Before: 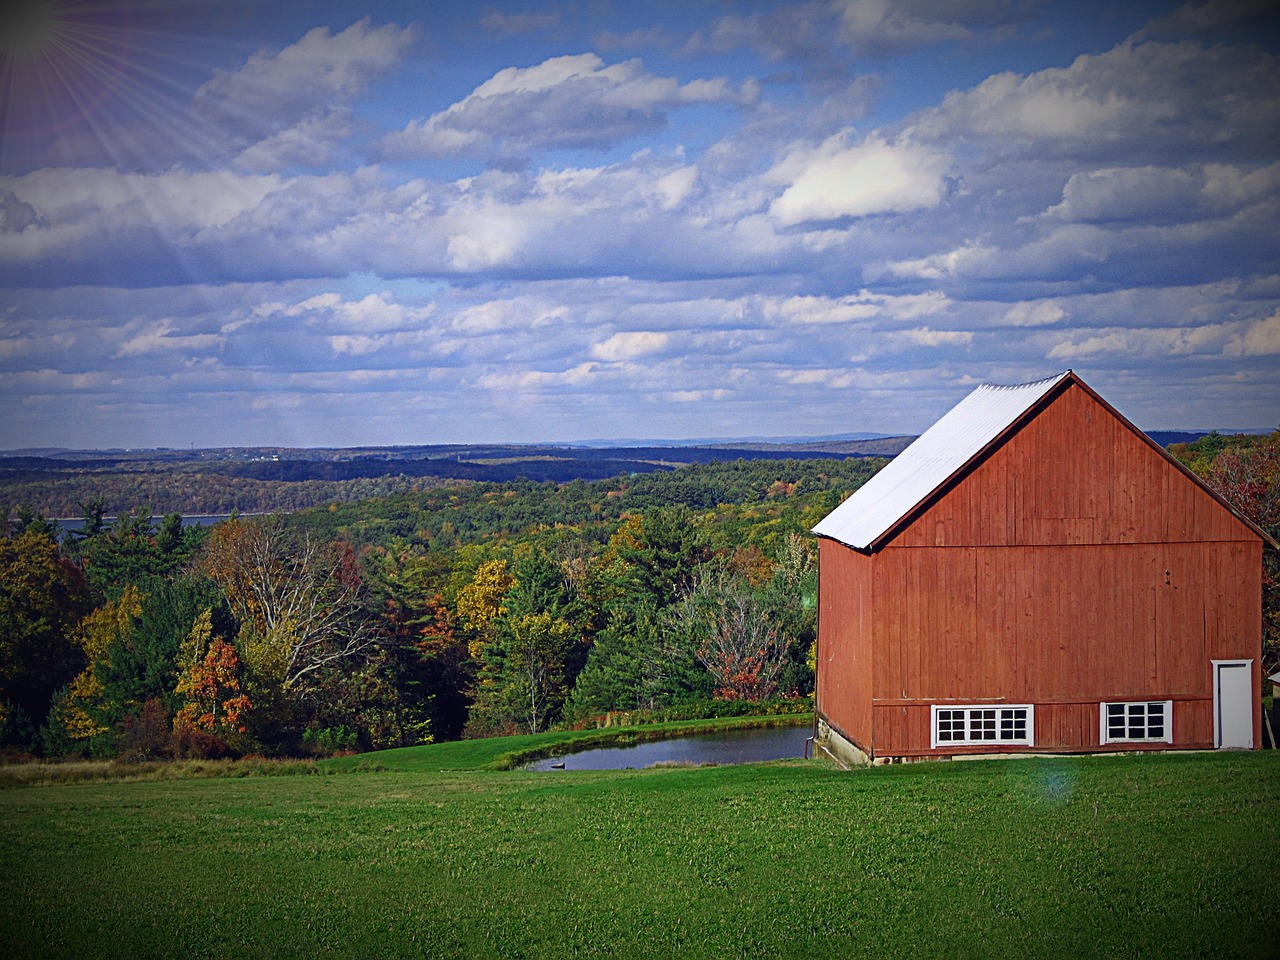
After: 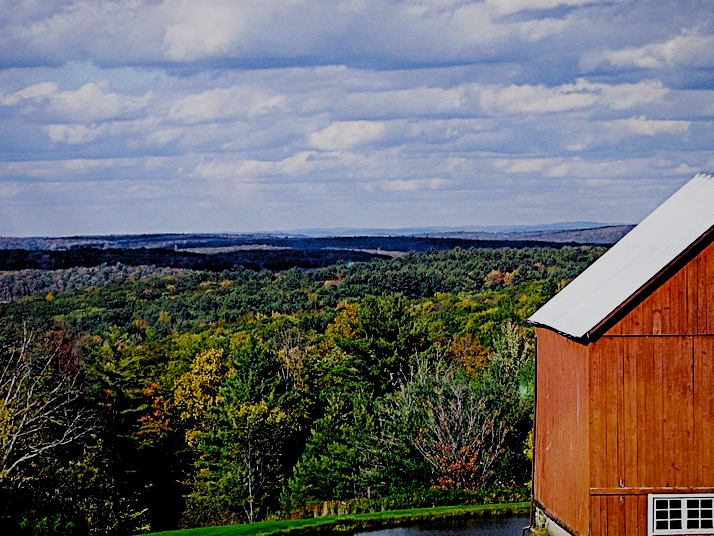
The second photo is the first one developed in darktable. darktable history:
levels: levels [0, 0.51, 1]
crop and rotate: left 22.13%, top 22.054%, right 22.026%, bottom 22.102%
filmic rgb: black relative exposure -2.85 EV, white relative exposure 4.56 EV, hardness 1.77, contrast 1.25, preserve chrominance no, color science v5 (2021)
